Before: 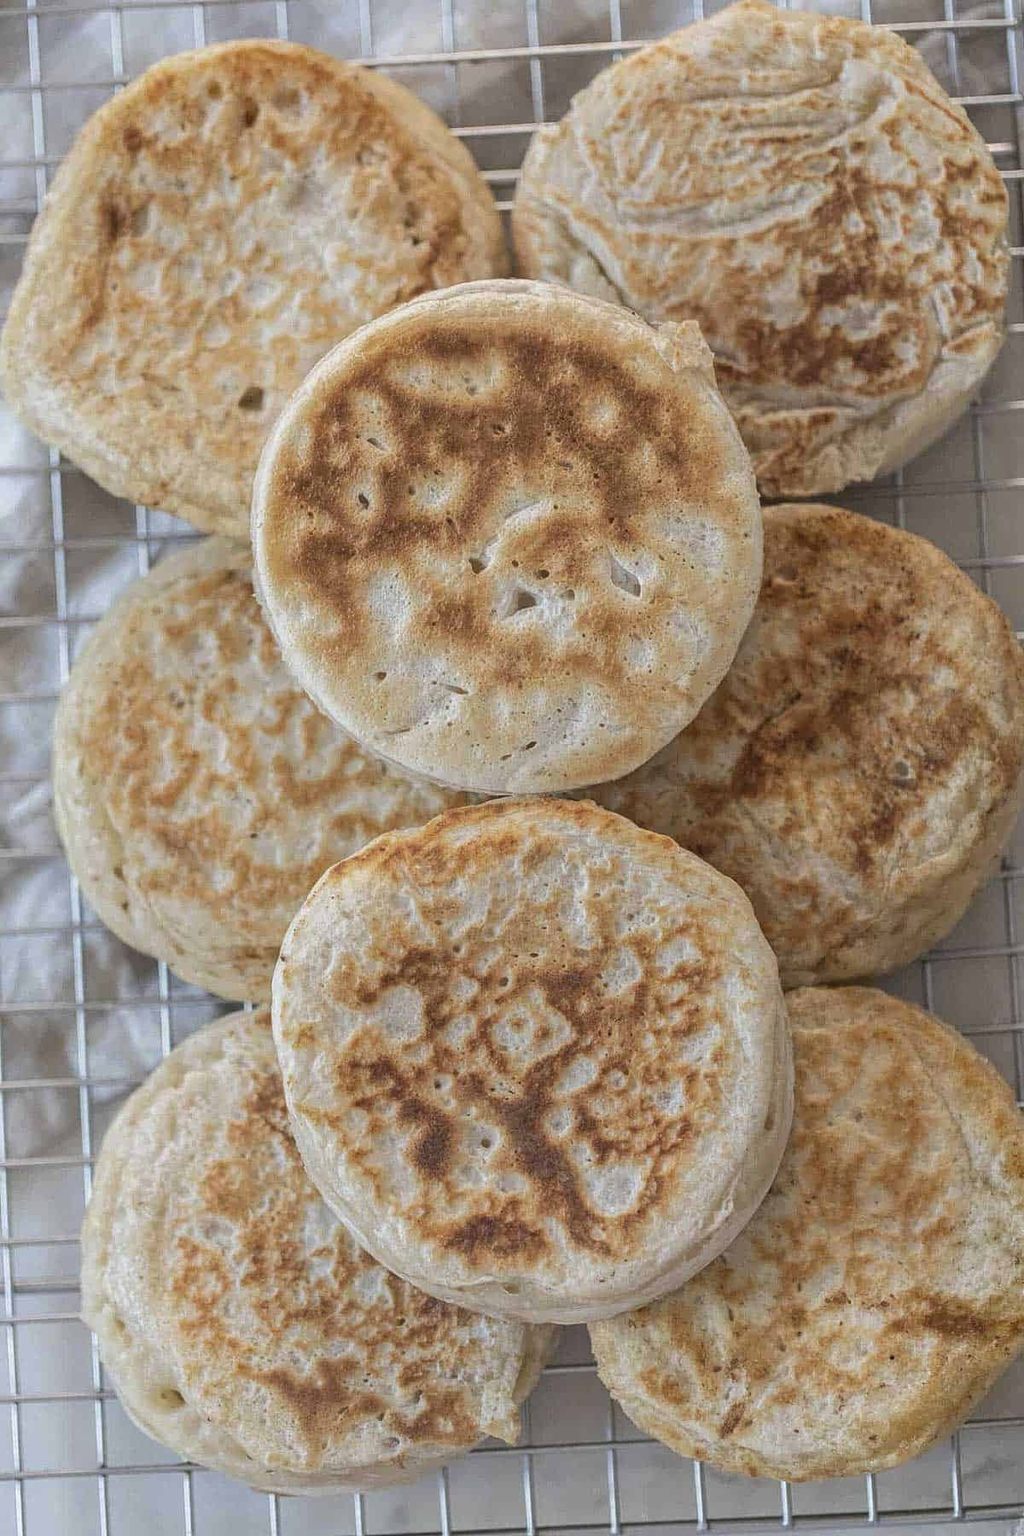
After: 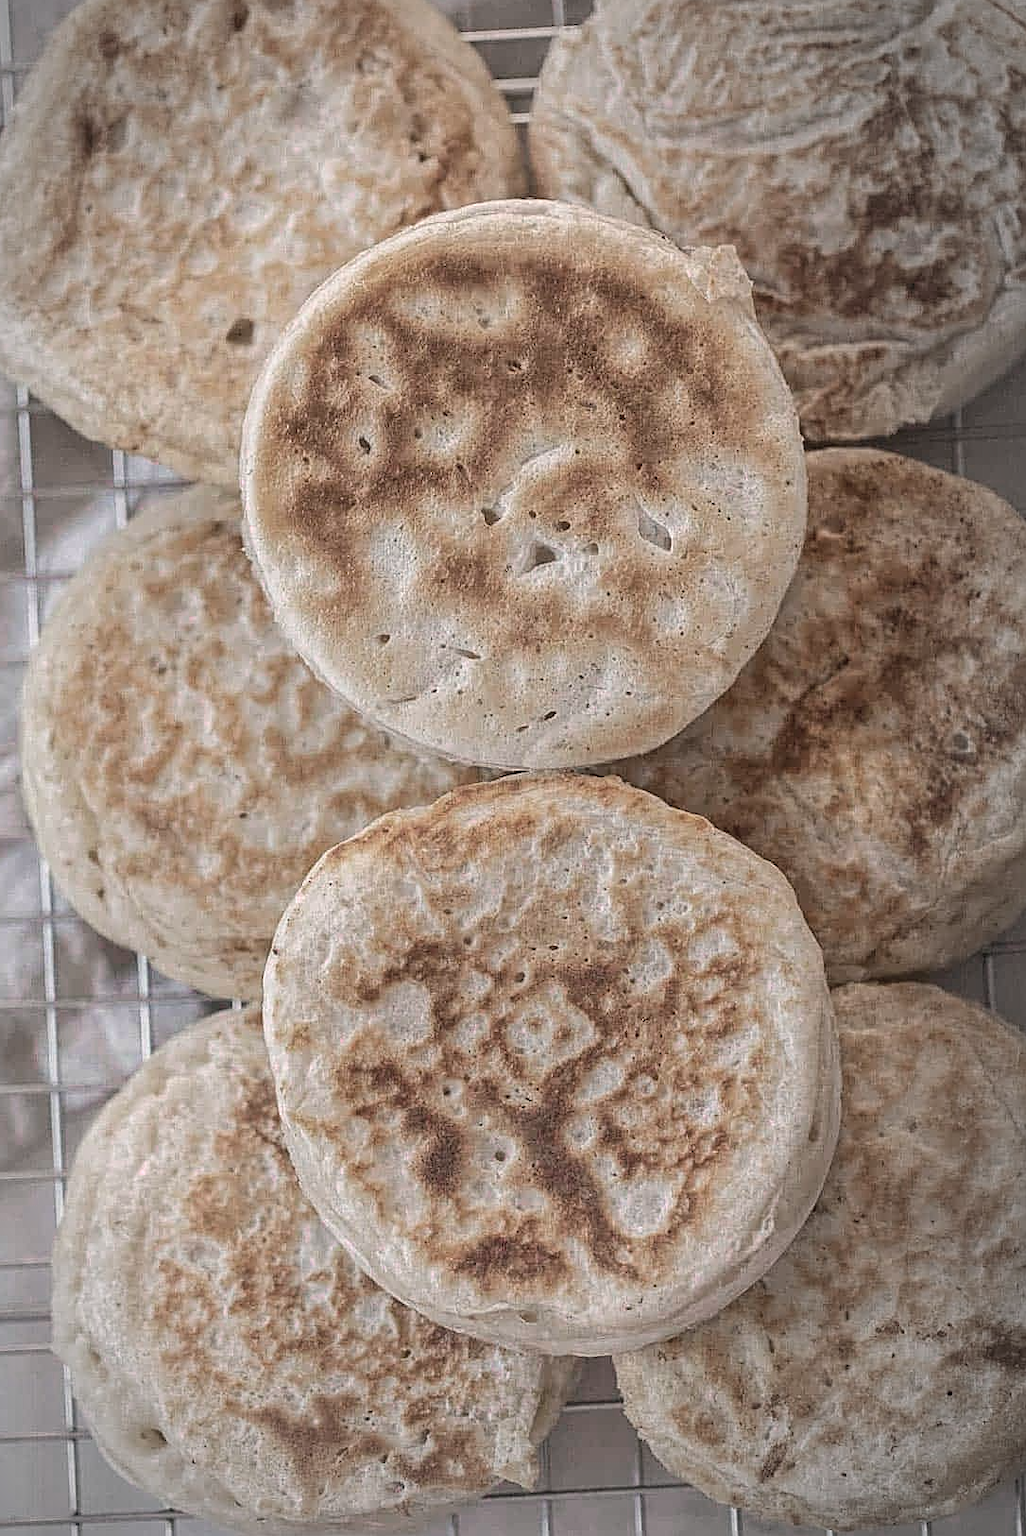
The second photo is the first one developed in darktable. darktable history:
base curve: curves: ch0 [(0, 0) (0.283, 0.295) (1, 1)], preserve colors none
color balance rgb: power › chroma 0.295%, power › hue 23.33°, perceptual saturation grading › global saturation 0.355%
contrast brightness saturation: contrast 0.042, saturation 0.156
sharpen: on, module defaults
vignetting: center (-0.124, -0.006), automatic ratio true
color correction: highlights a* 5.94, highlights b* 4.87
crop: left 3.408%, top 6.461%, right 5.935%, bottom 3.198%
color zones: curves: ch0 [(0, 0.6) (0.129, 0.508) (0.193, 0.483) (0.429, 0.5) (0.571, 0.5) (0.714, 0.5) (0.857, 0.5) (1, 0.6)]; ch1 [(0, 0.481) (0.112, 0.245) (0.213, 0.223) (0.429, 0.233) (0.571, 0.231) (0.683, 0.242) (0.857, 0.296) (1, 0.481)]
